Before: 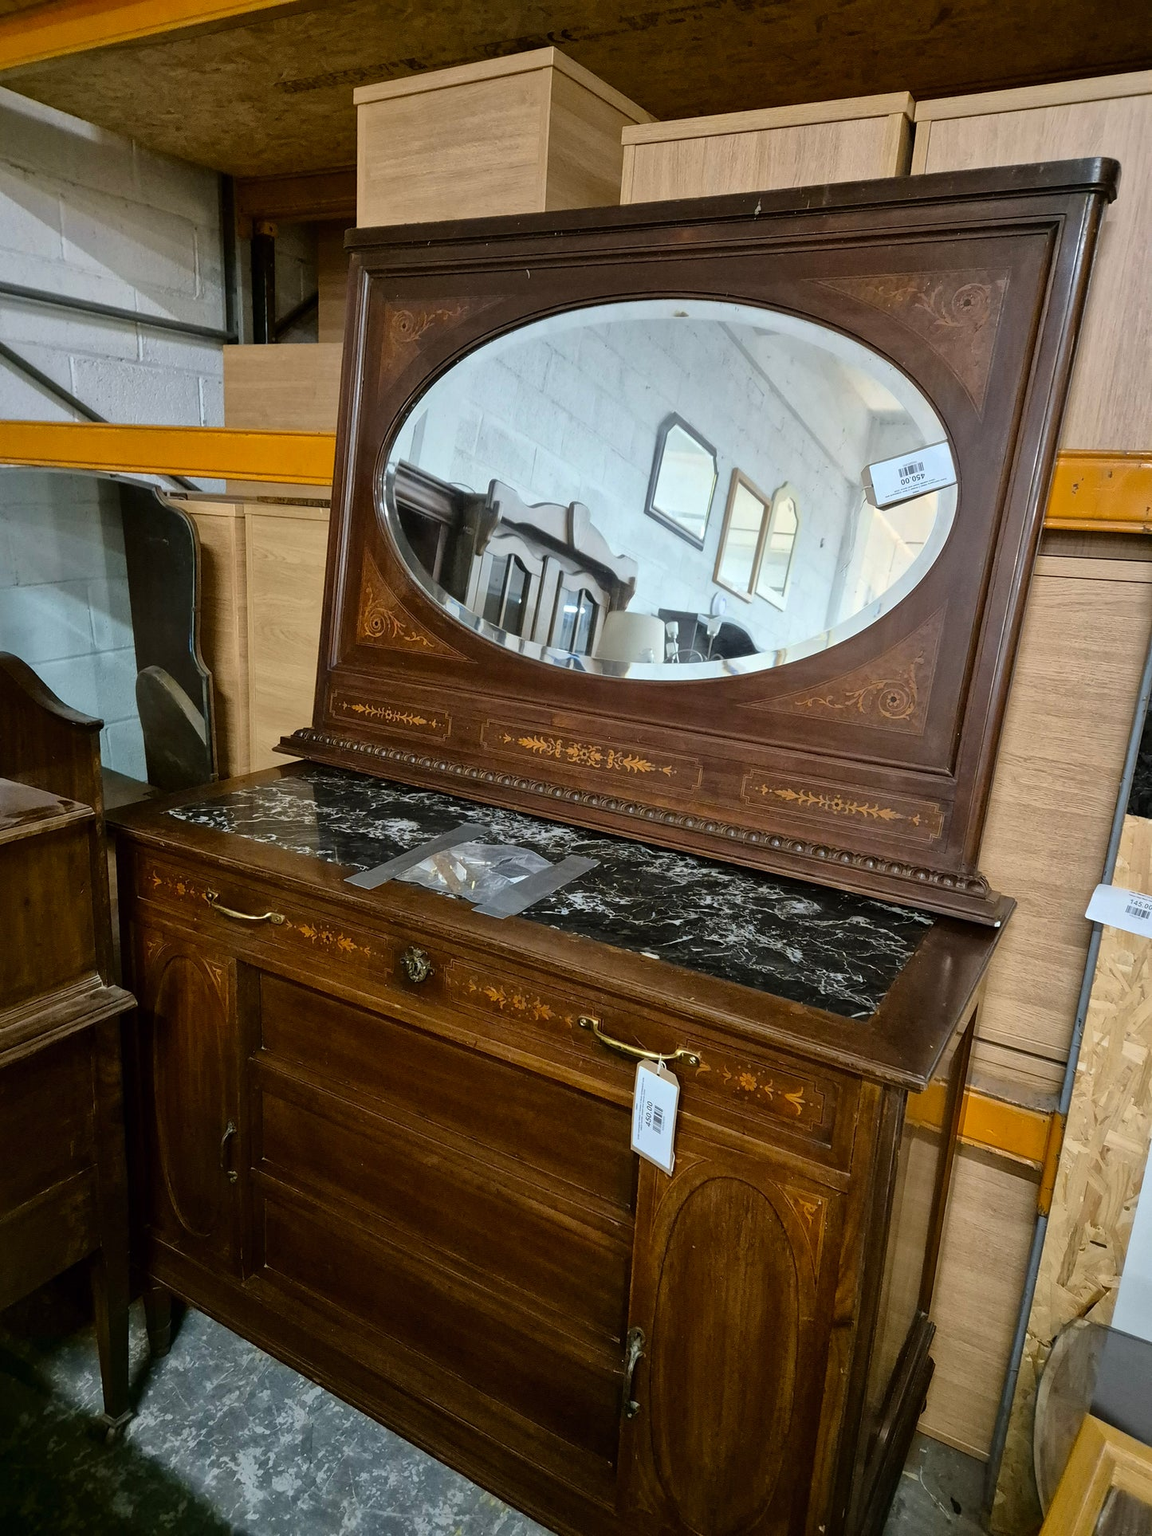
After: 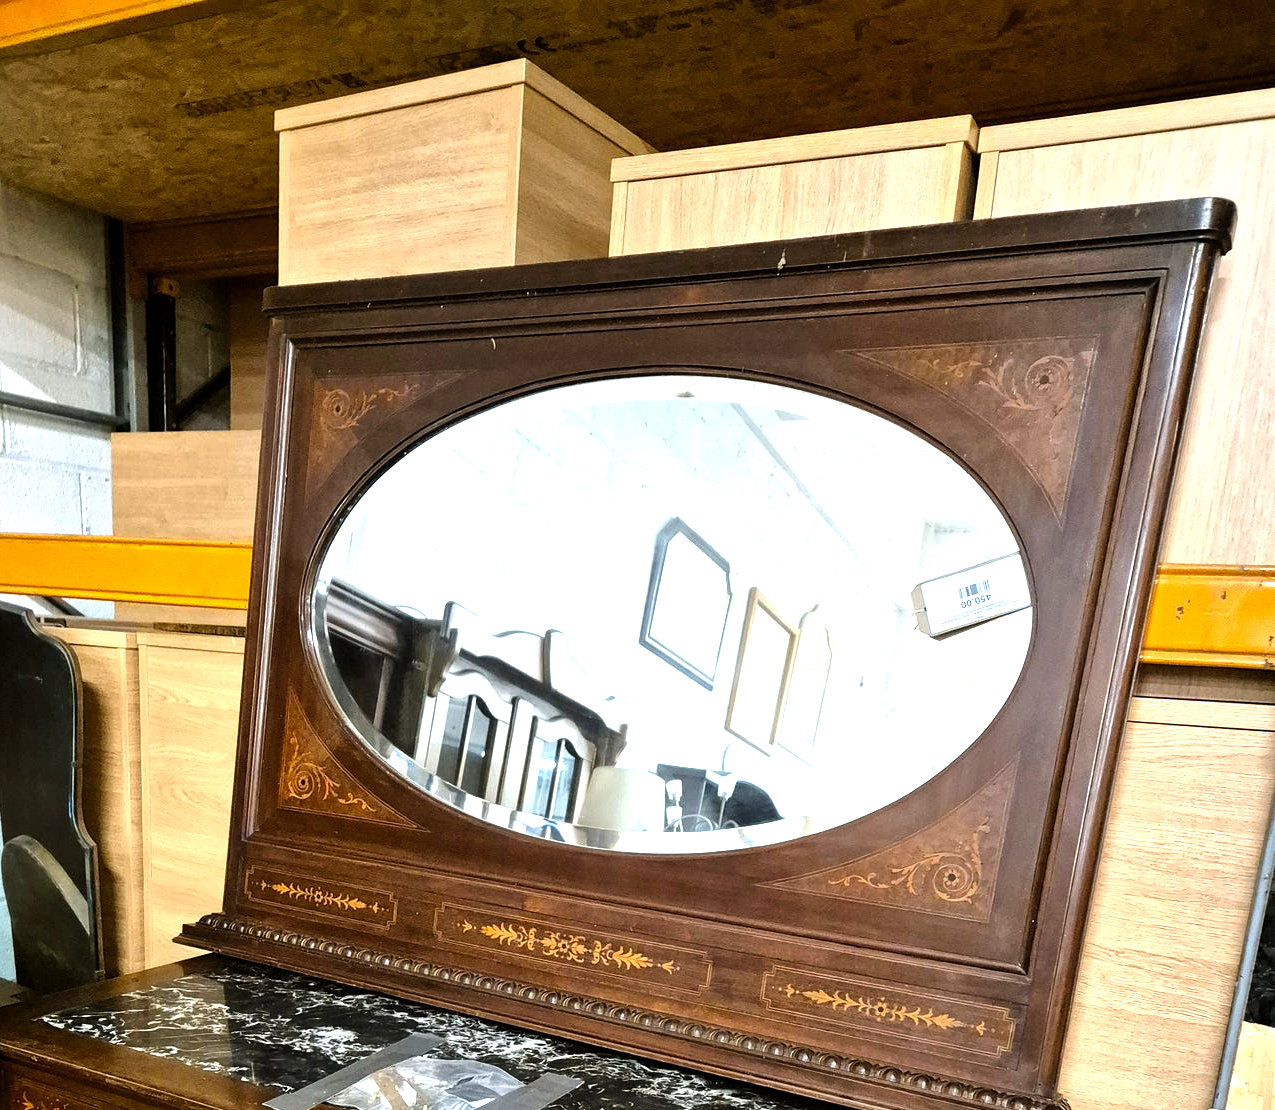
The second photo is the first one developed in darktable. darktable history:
levels: black 0.04%, white 90.69%, levels [0.012, 0.367, 0.697]
crop and rotate: left 11.696%, bottom 42.37%
